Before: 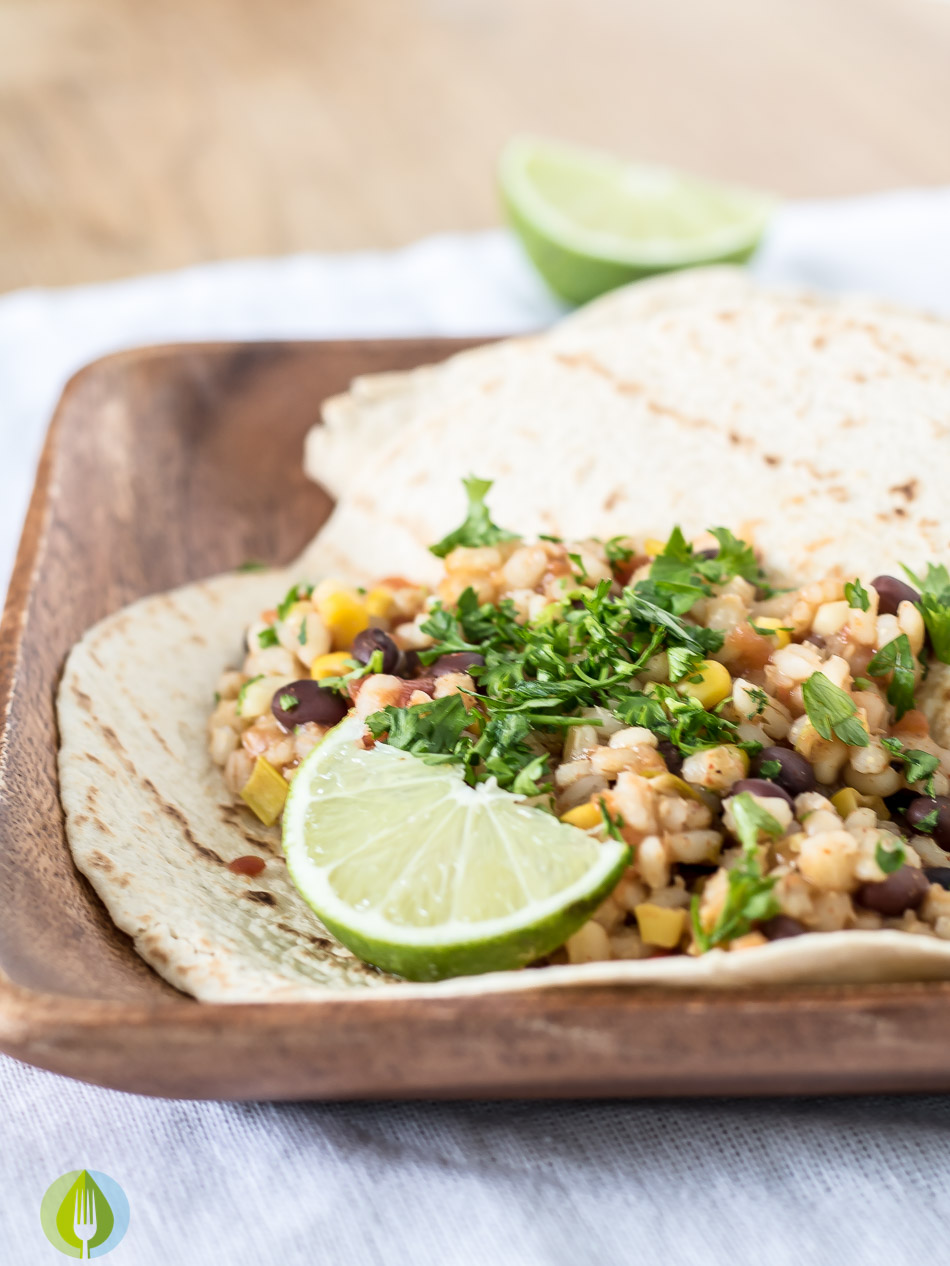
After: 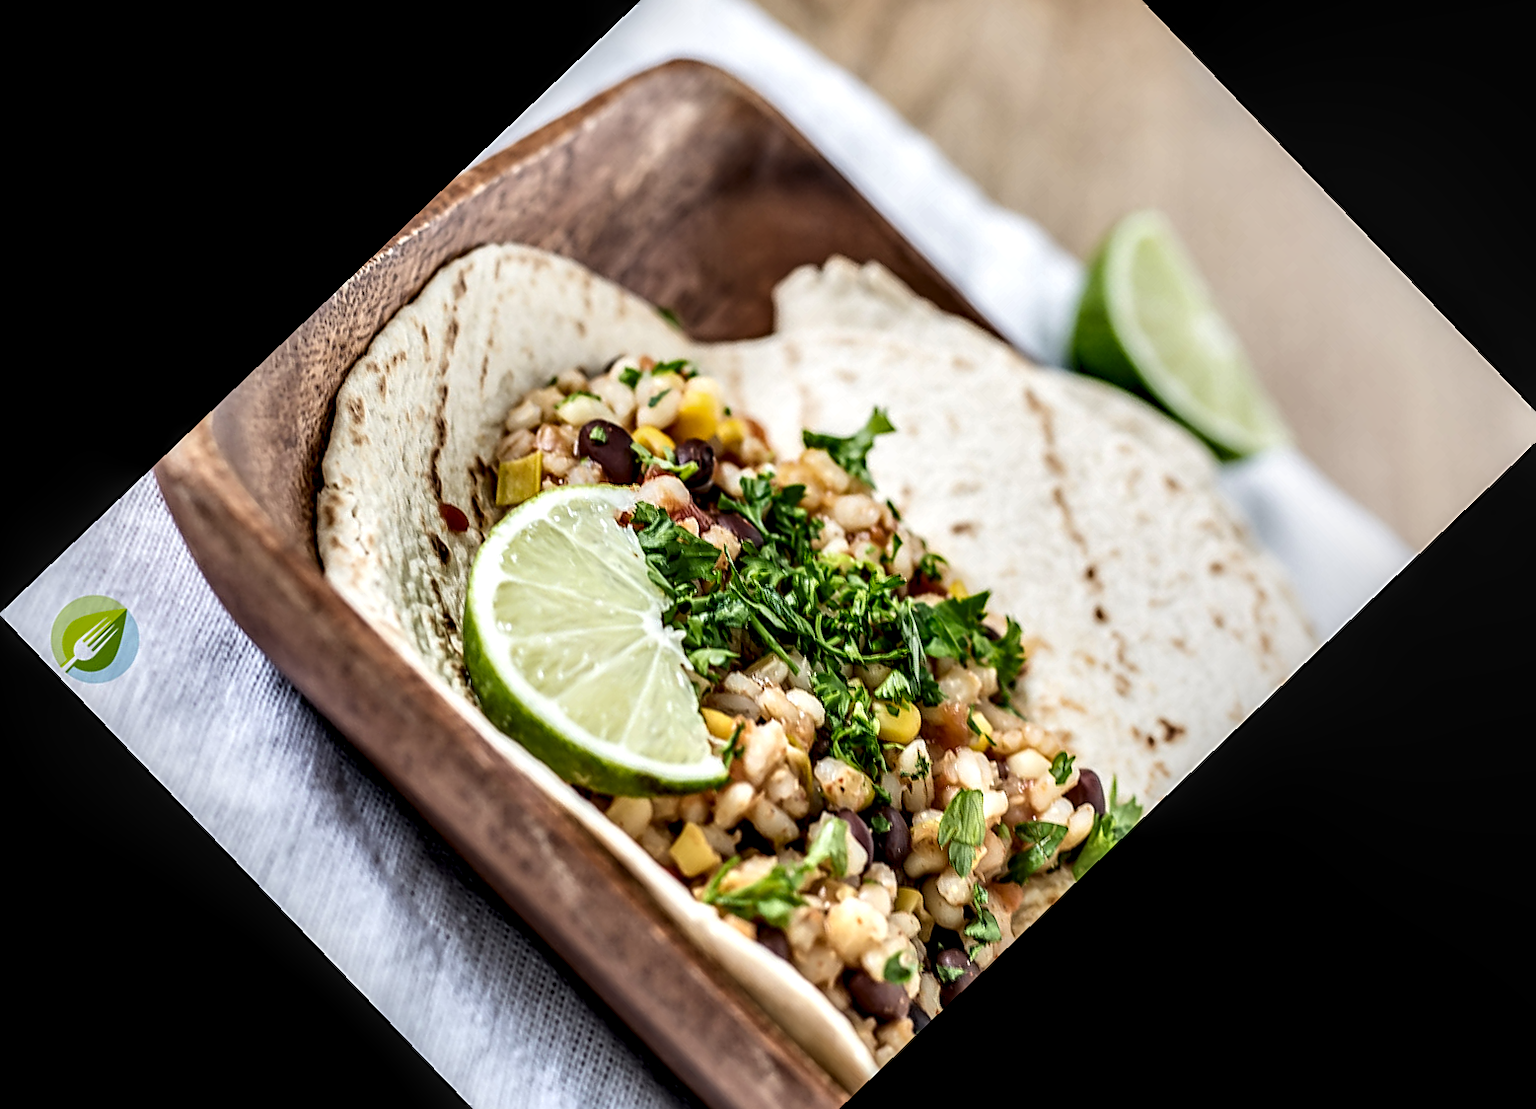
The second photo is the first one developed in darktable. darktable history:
sharpen: on, module defaults
shadows and highlights: soften with gaussian
crop and rotate: angle -46.26°, top 16.234%, right 0.912%, bottom 11.704%
local contrast: highlights 19%, detail 186%
